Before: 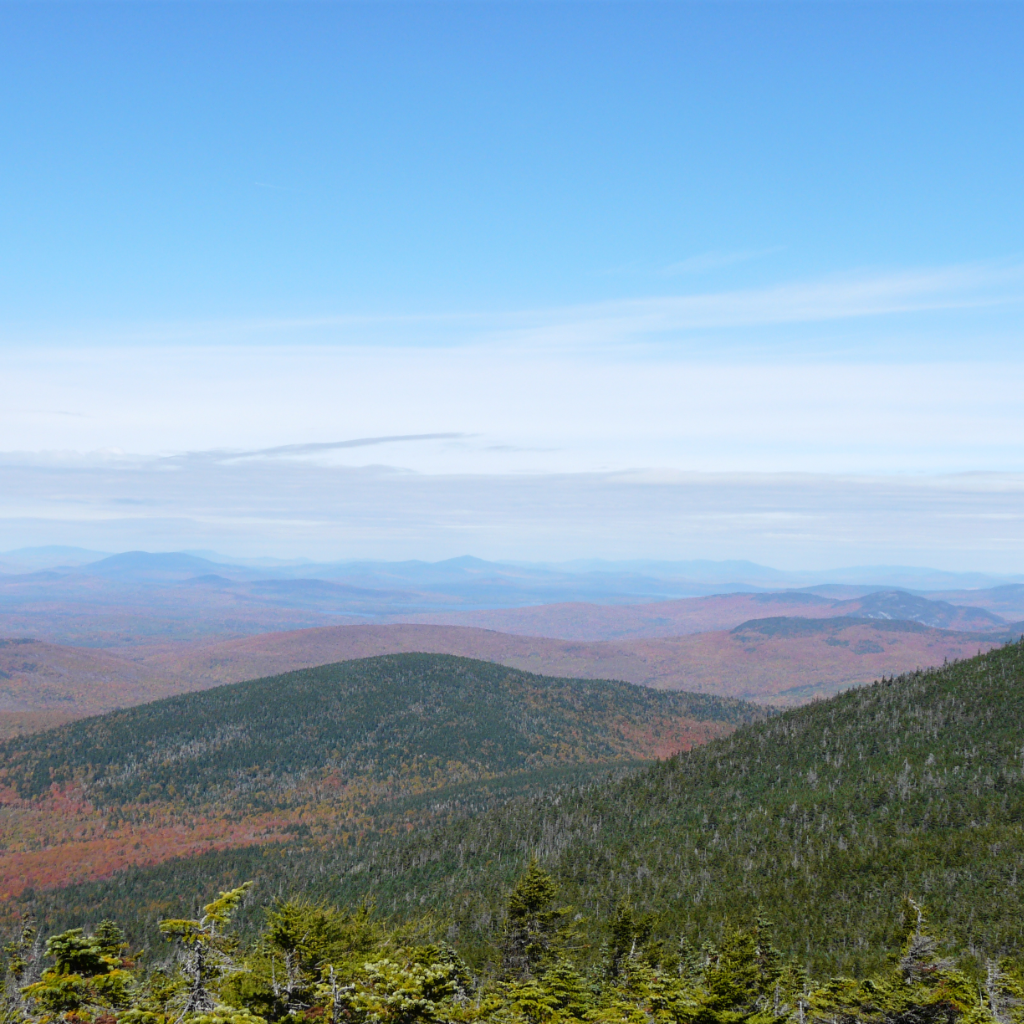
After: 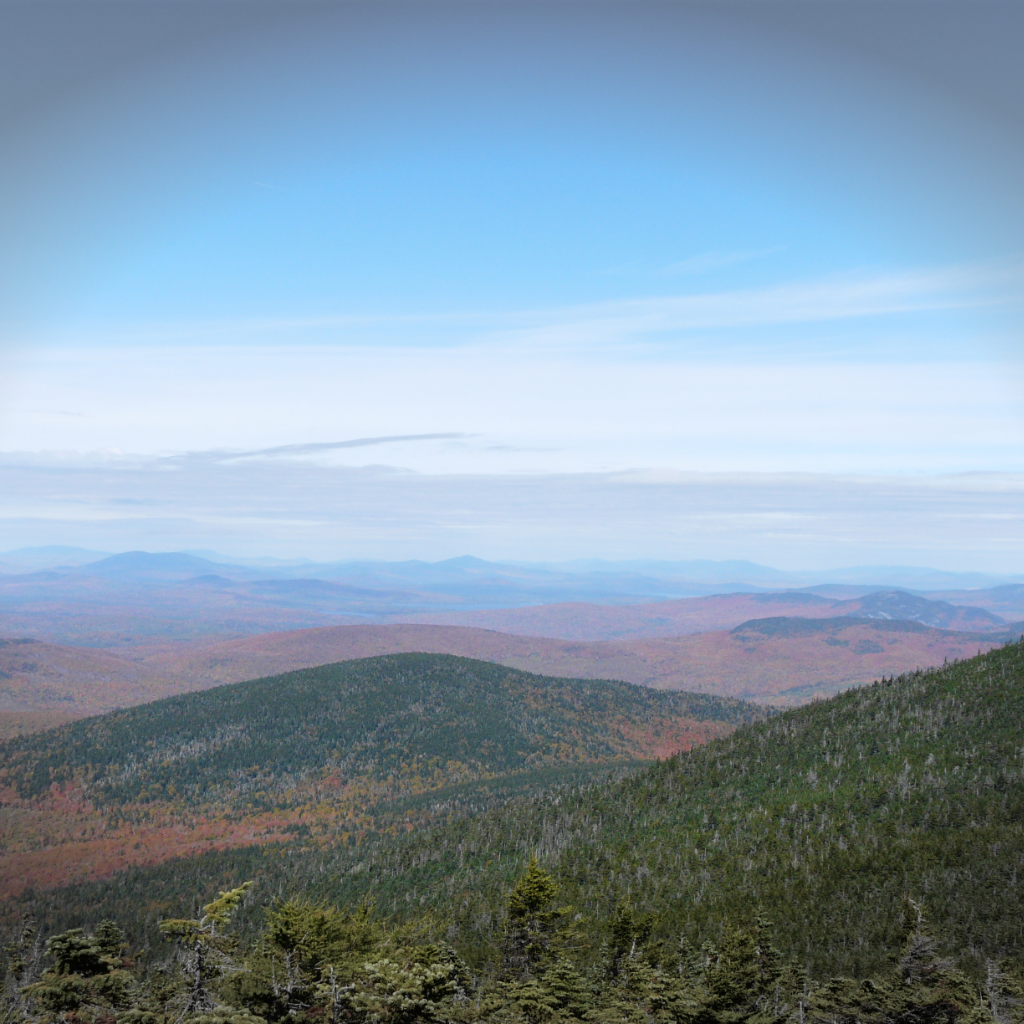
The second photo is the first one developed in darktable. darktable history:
color correction: highlights a* -0.144, highlights b* 0.11
vignetting: fall-off start 100.79%, width/height ratio 1.325
